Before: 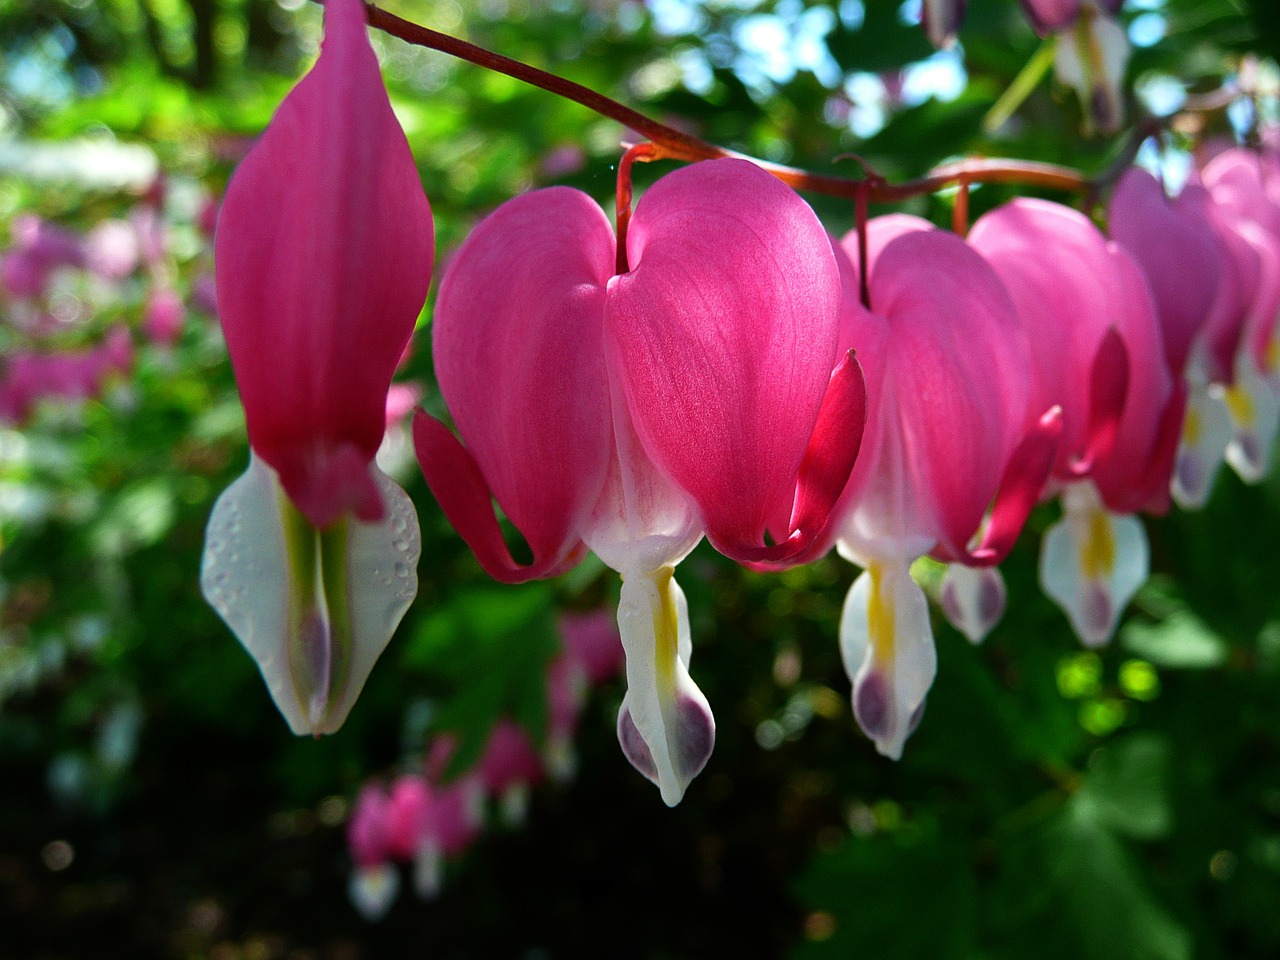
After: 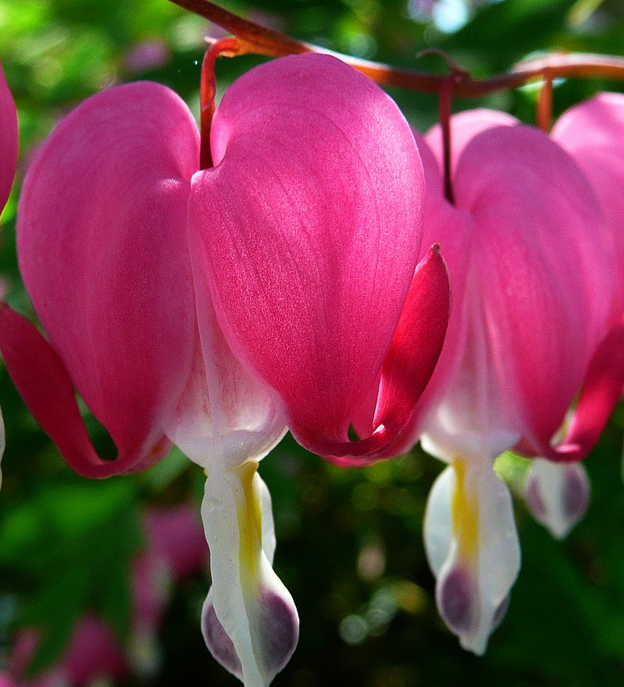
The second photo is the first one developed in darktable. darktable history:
crop: left 32.501%, top 10.984%, right 18.704%, bottom 17.41%
